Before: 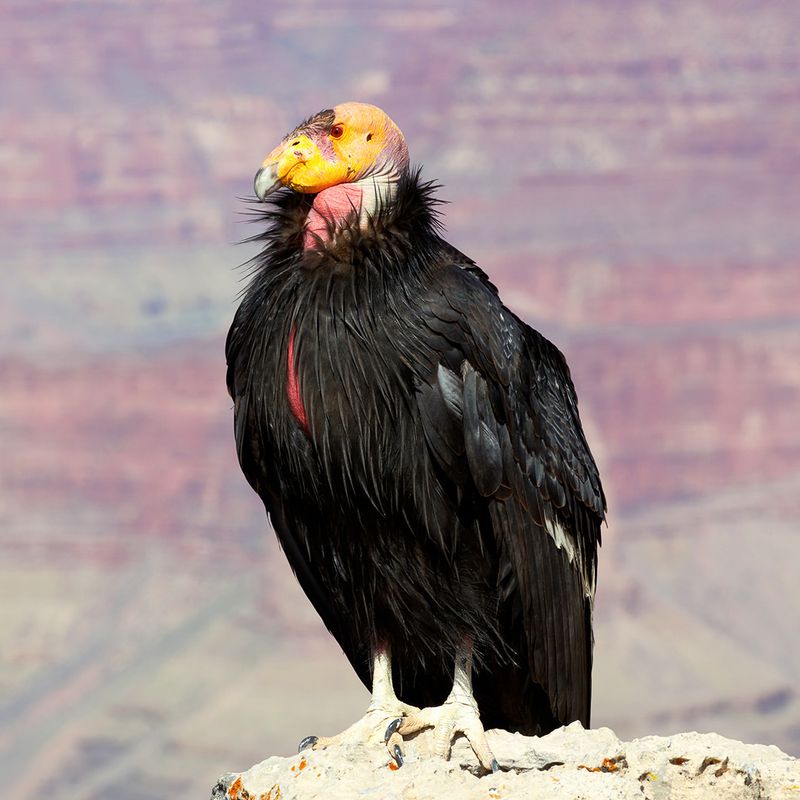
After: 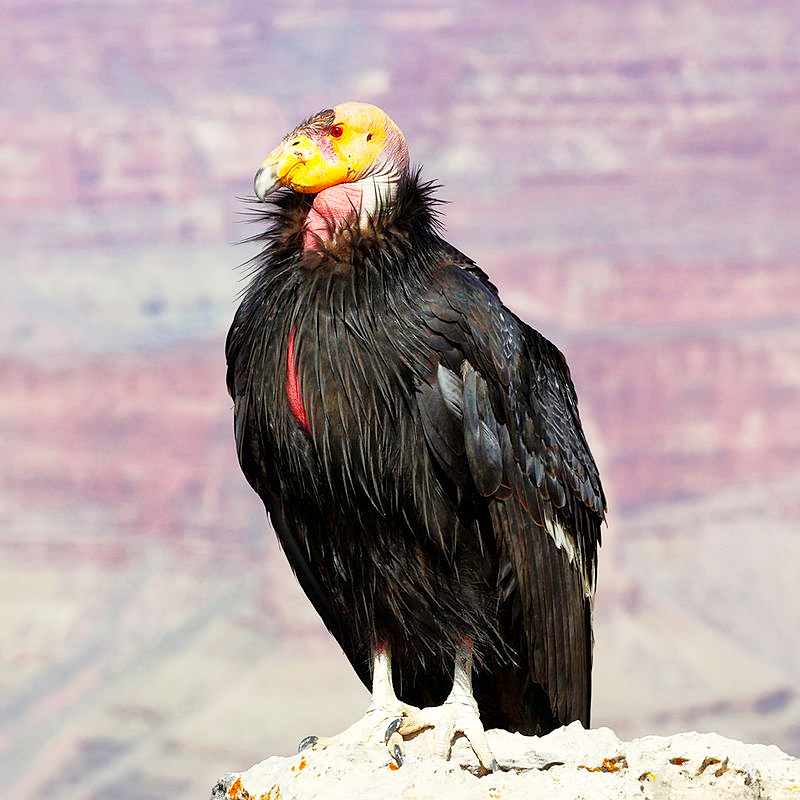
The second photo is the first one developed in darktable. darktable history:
base curve: curves: ch0 [(0, 0) (0.028, 0.03) (0.121, 0.232) (0.46, 0.748) (0.859, 0.968) (1, 1)], preserve colors none
shadows and highlights: highlights color adjustment 53.34%
sharpen: radius 1.011
